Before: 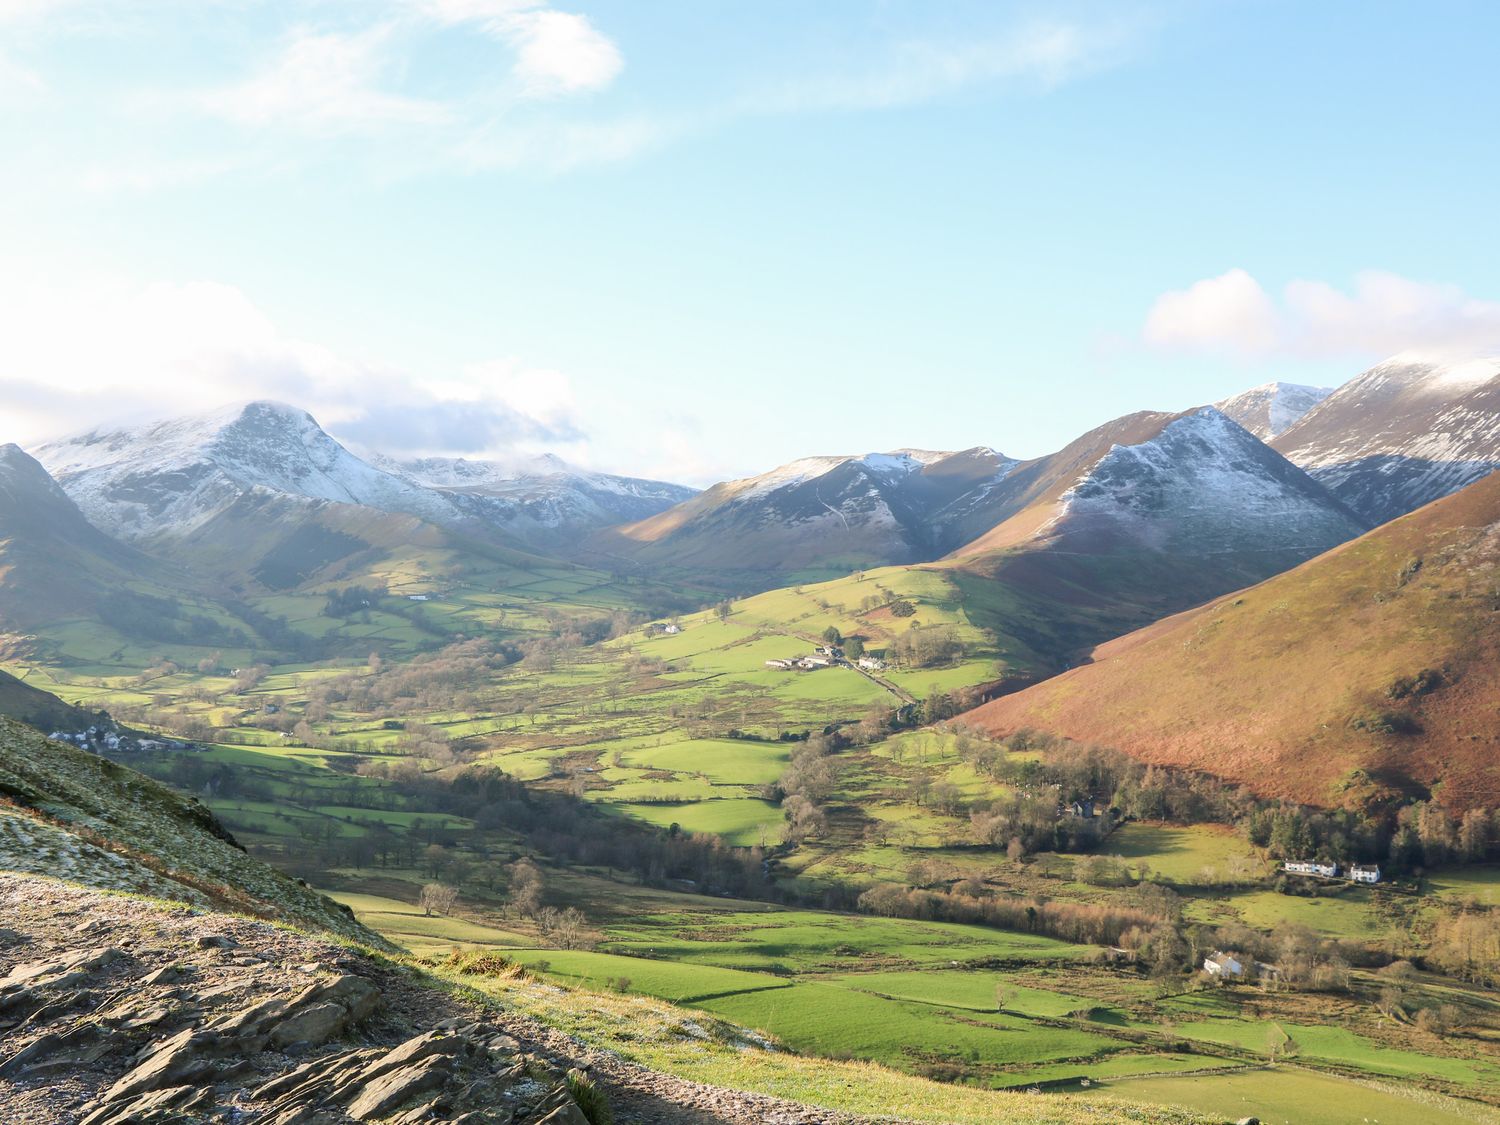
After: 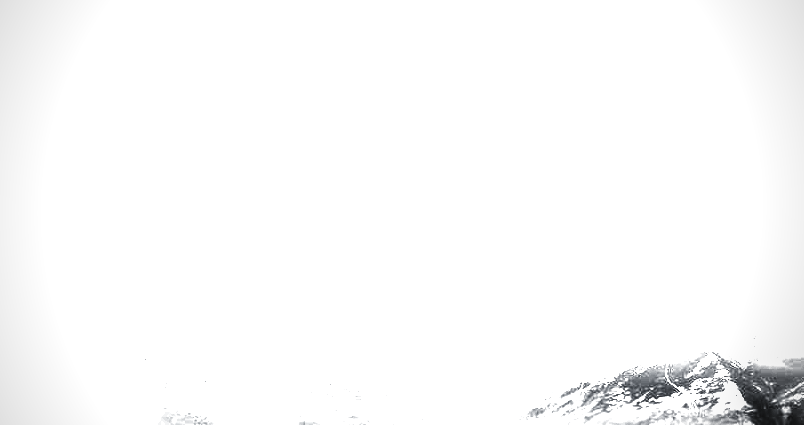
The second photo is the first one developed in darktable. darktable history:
exposure: black level correction 0.005, exposure 2.084 EV, compensate highlight preservation false
local contrast: on, module defaults
levels: levels [0.721, 0.937, 0.997]
crop: left 10.121%, top 10.631%, right 36.218%, bottom 51.526%
vignetting: on, module defaults
filmic rgb: black relative exposure -3.75 EV, white relative exposure 2.4 EV, dynamic range scaling -50%, hardness 3.42, latitude 30%, contrast 1.8
